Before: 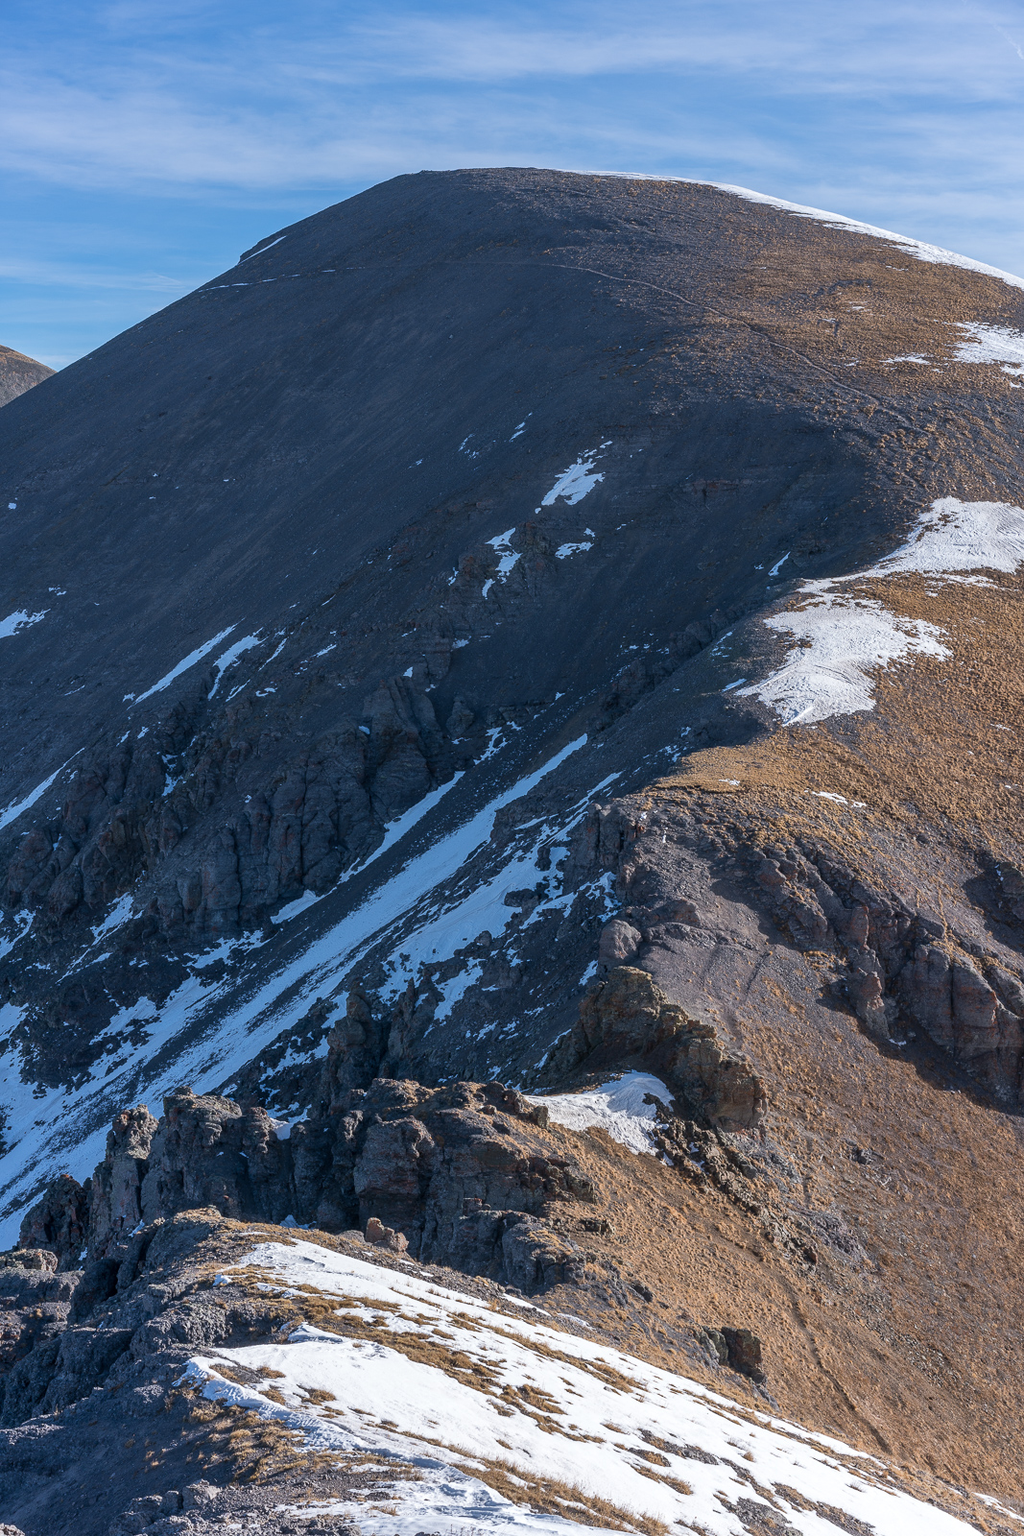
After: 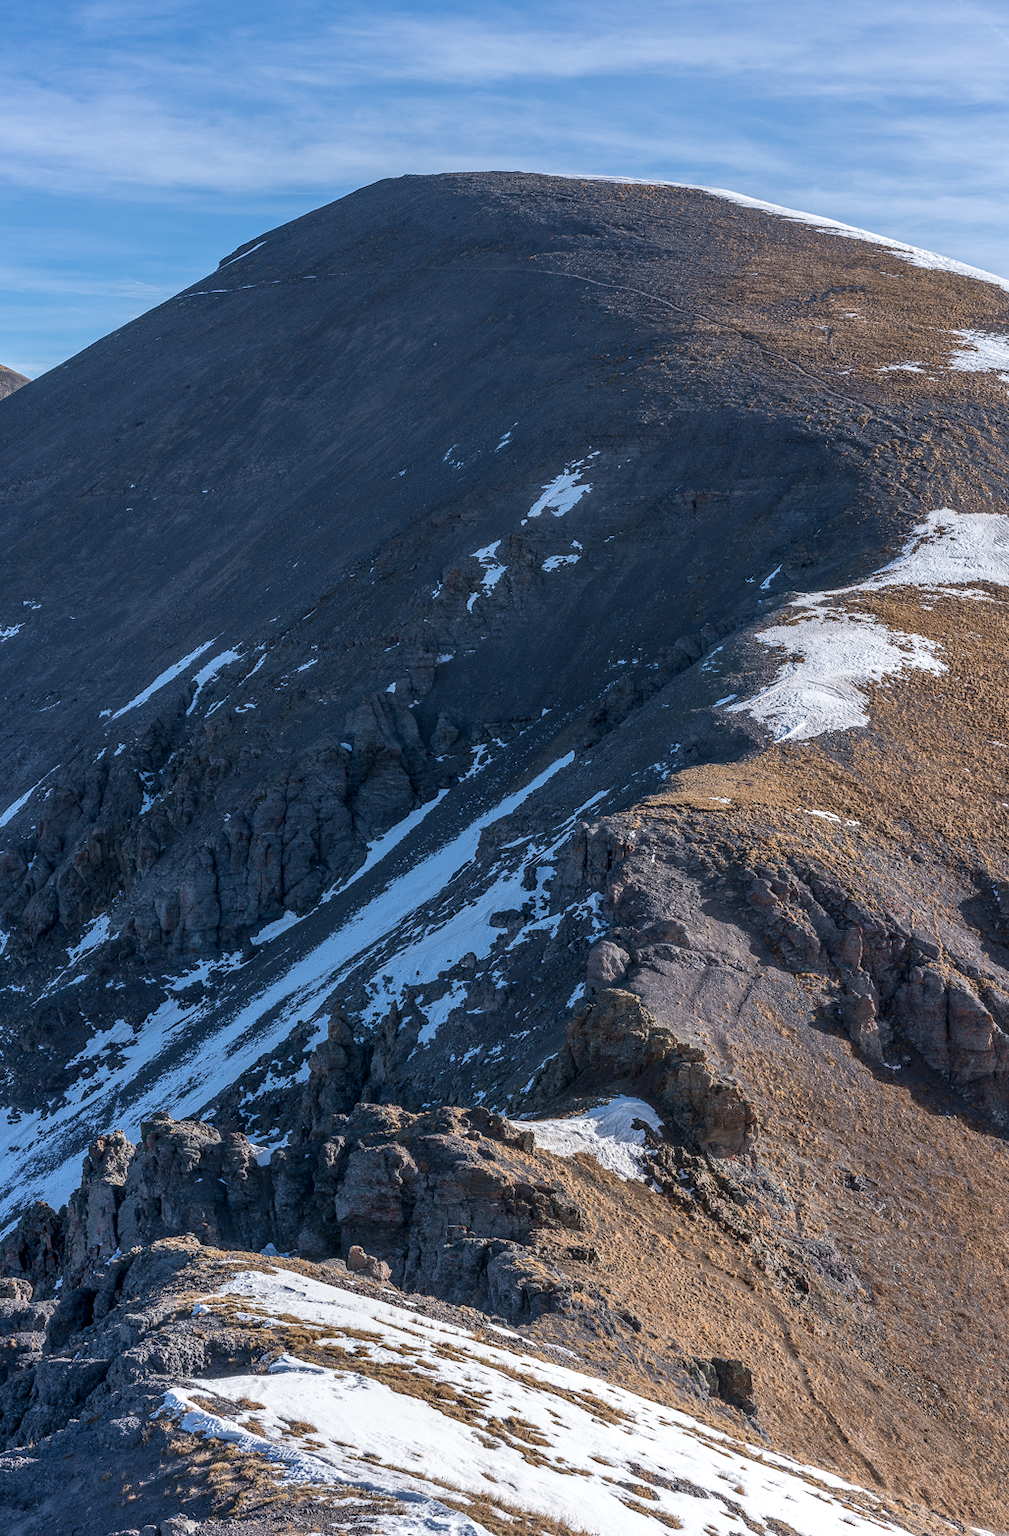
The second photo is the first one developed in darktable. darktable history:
crop and rotate: left 2.536%, right 1.107%, bottom 2.246%
local contrast: on, module defaults
